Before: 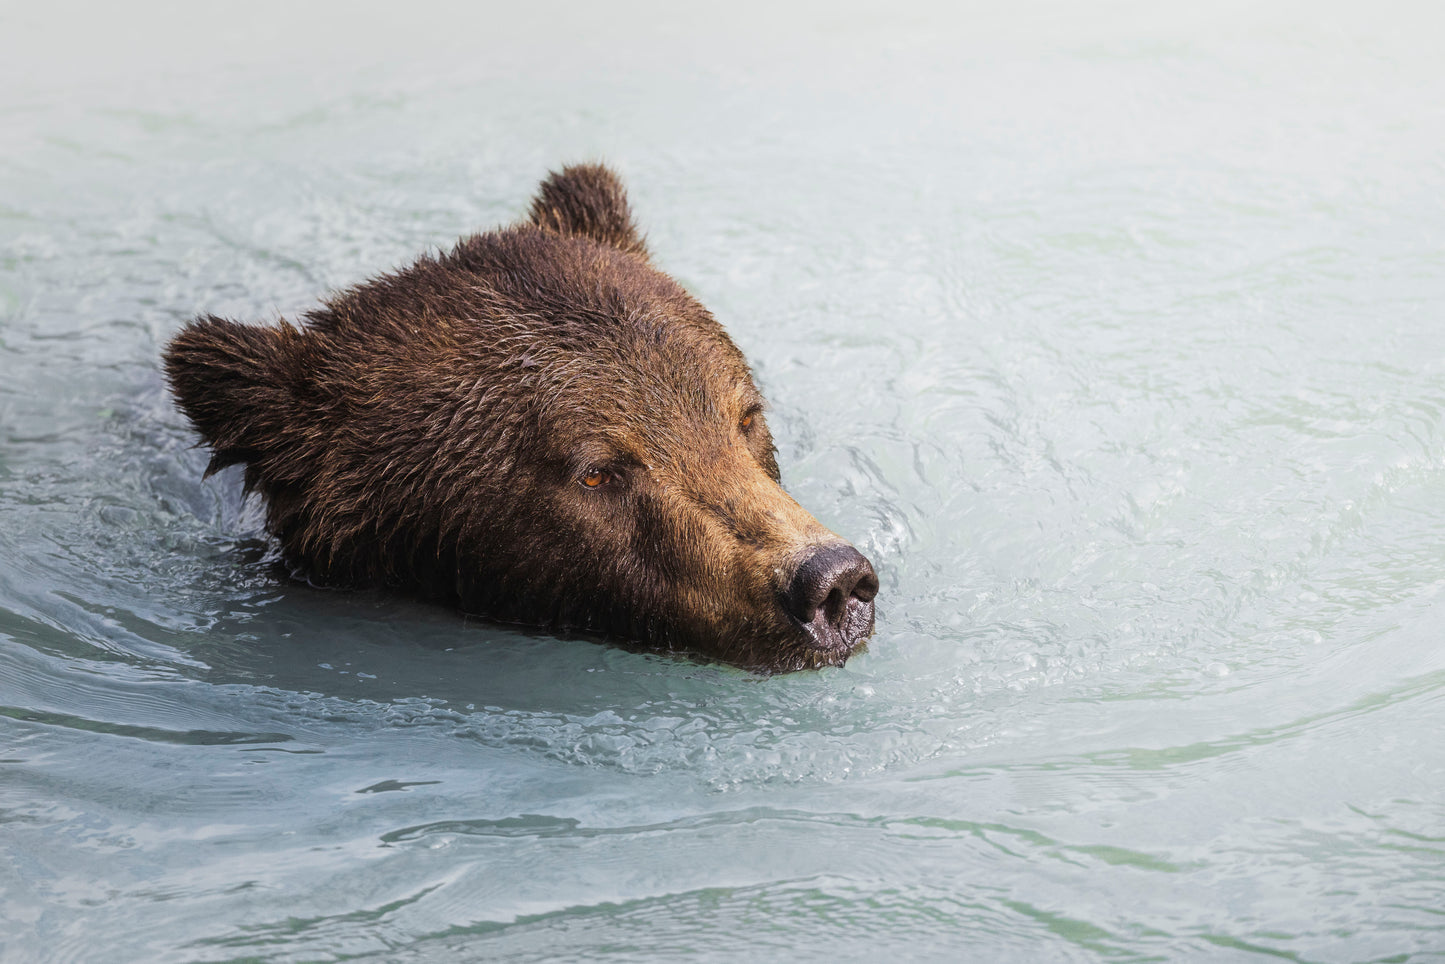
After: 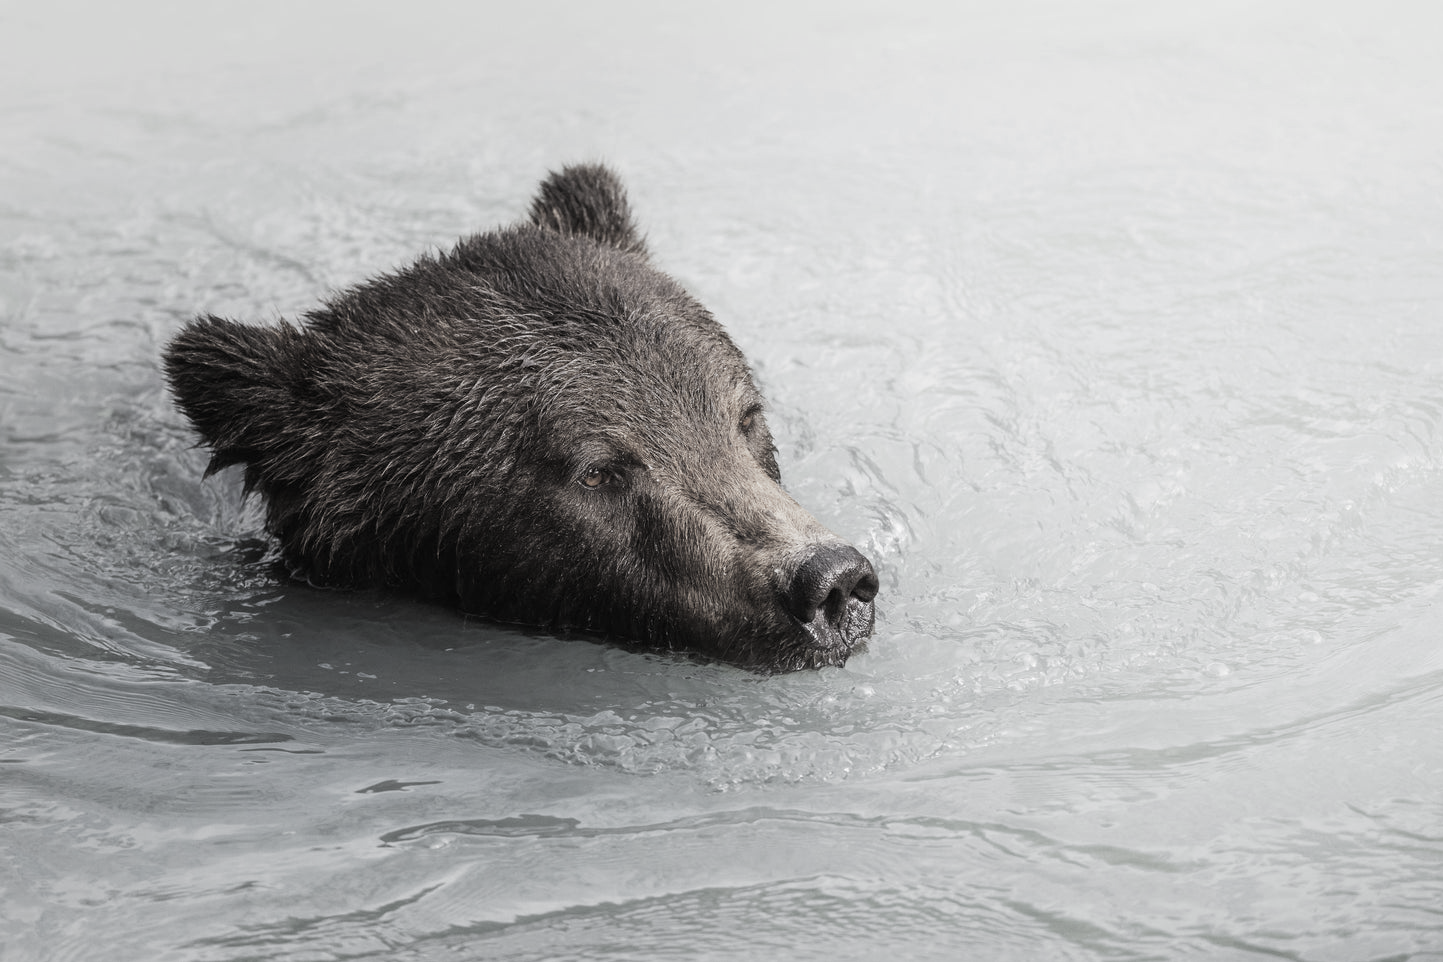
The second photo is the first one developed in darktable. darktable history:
color correction: saturation 0.2
crop: top 0.05%, bottom 0.098%
